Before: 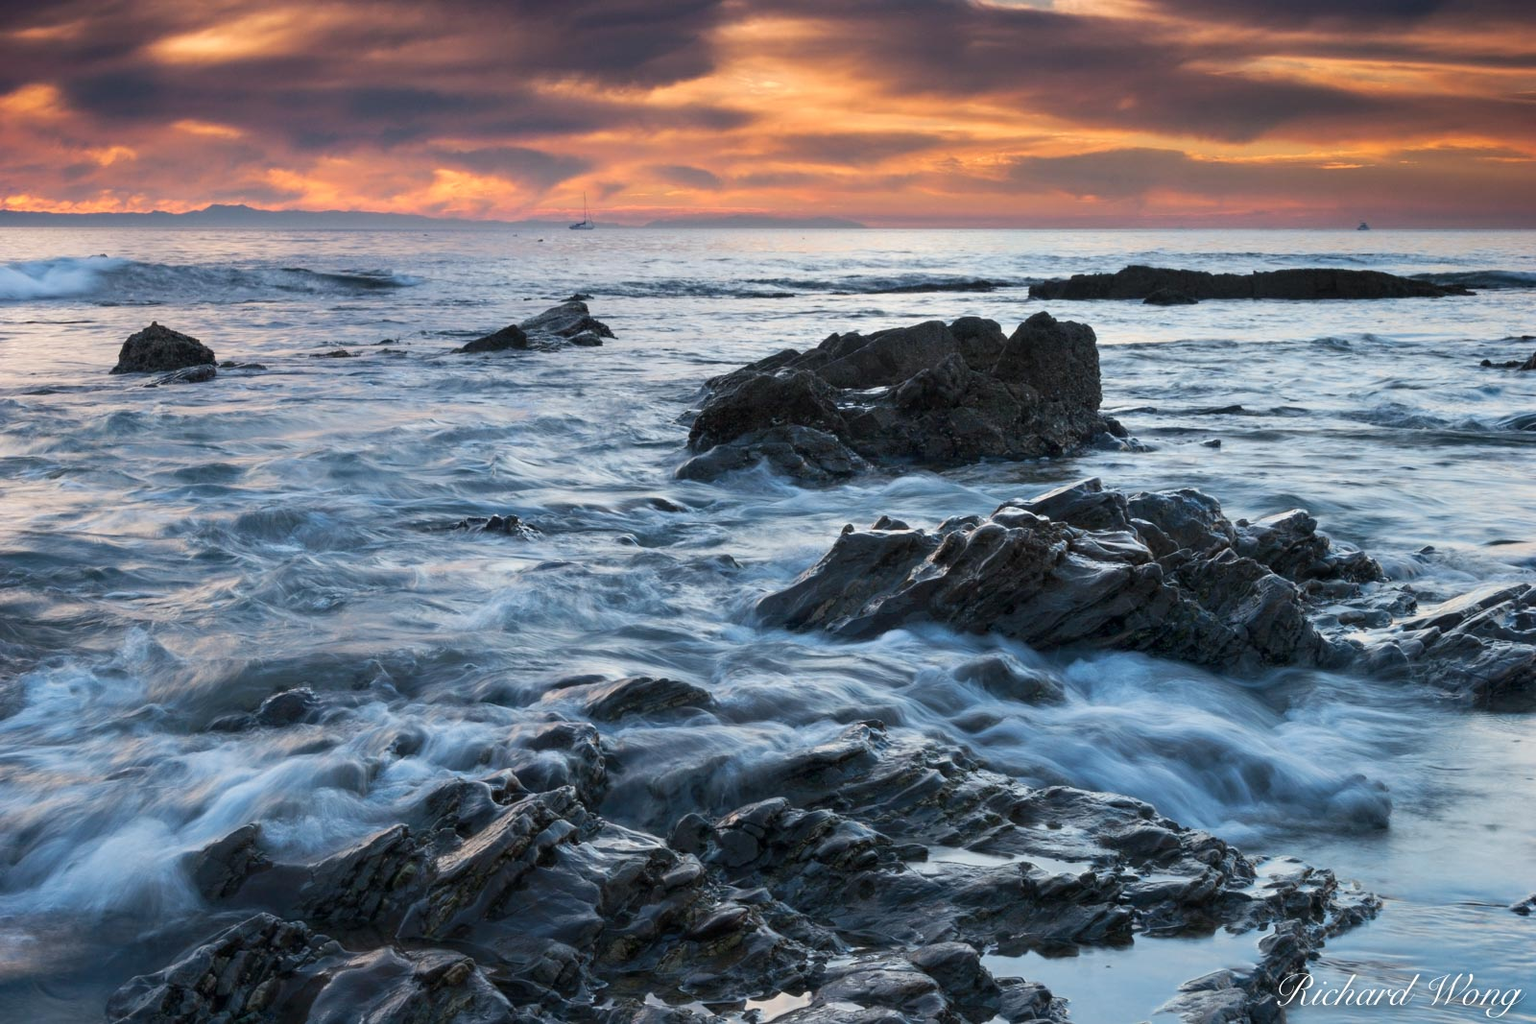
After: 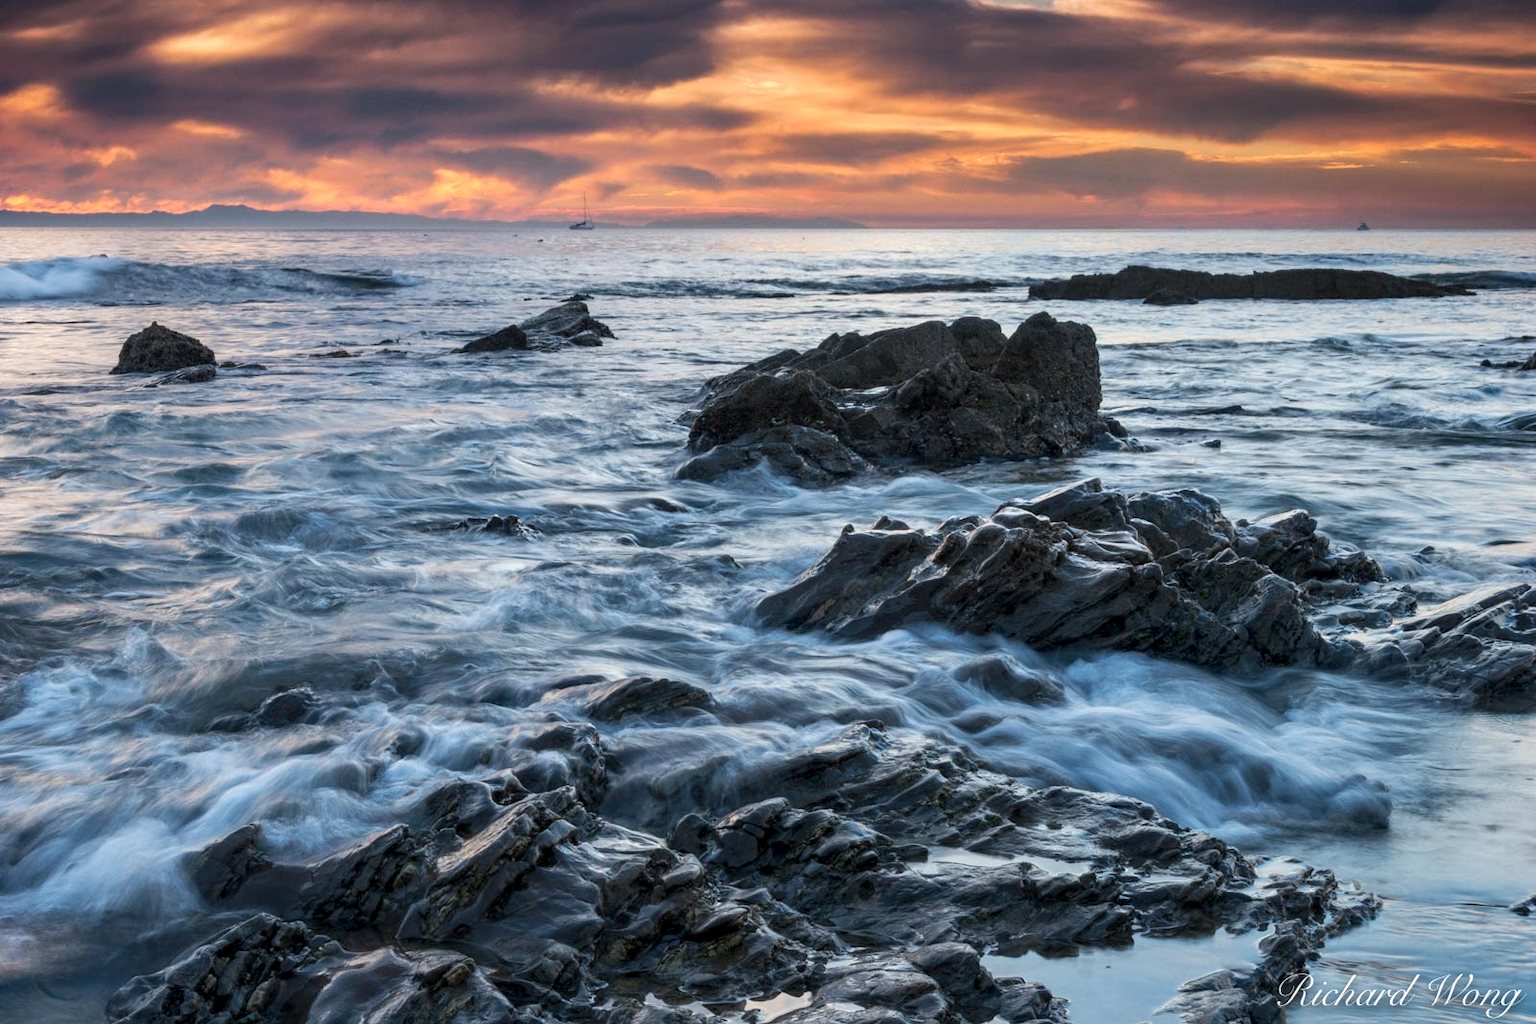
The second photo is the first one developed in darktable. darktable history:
local contrast: on, module defaults
shadows and highlights: shadows 32.13, highlights -32.83, highlights color adjustment 88.95%, soften with gaussian
